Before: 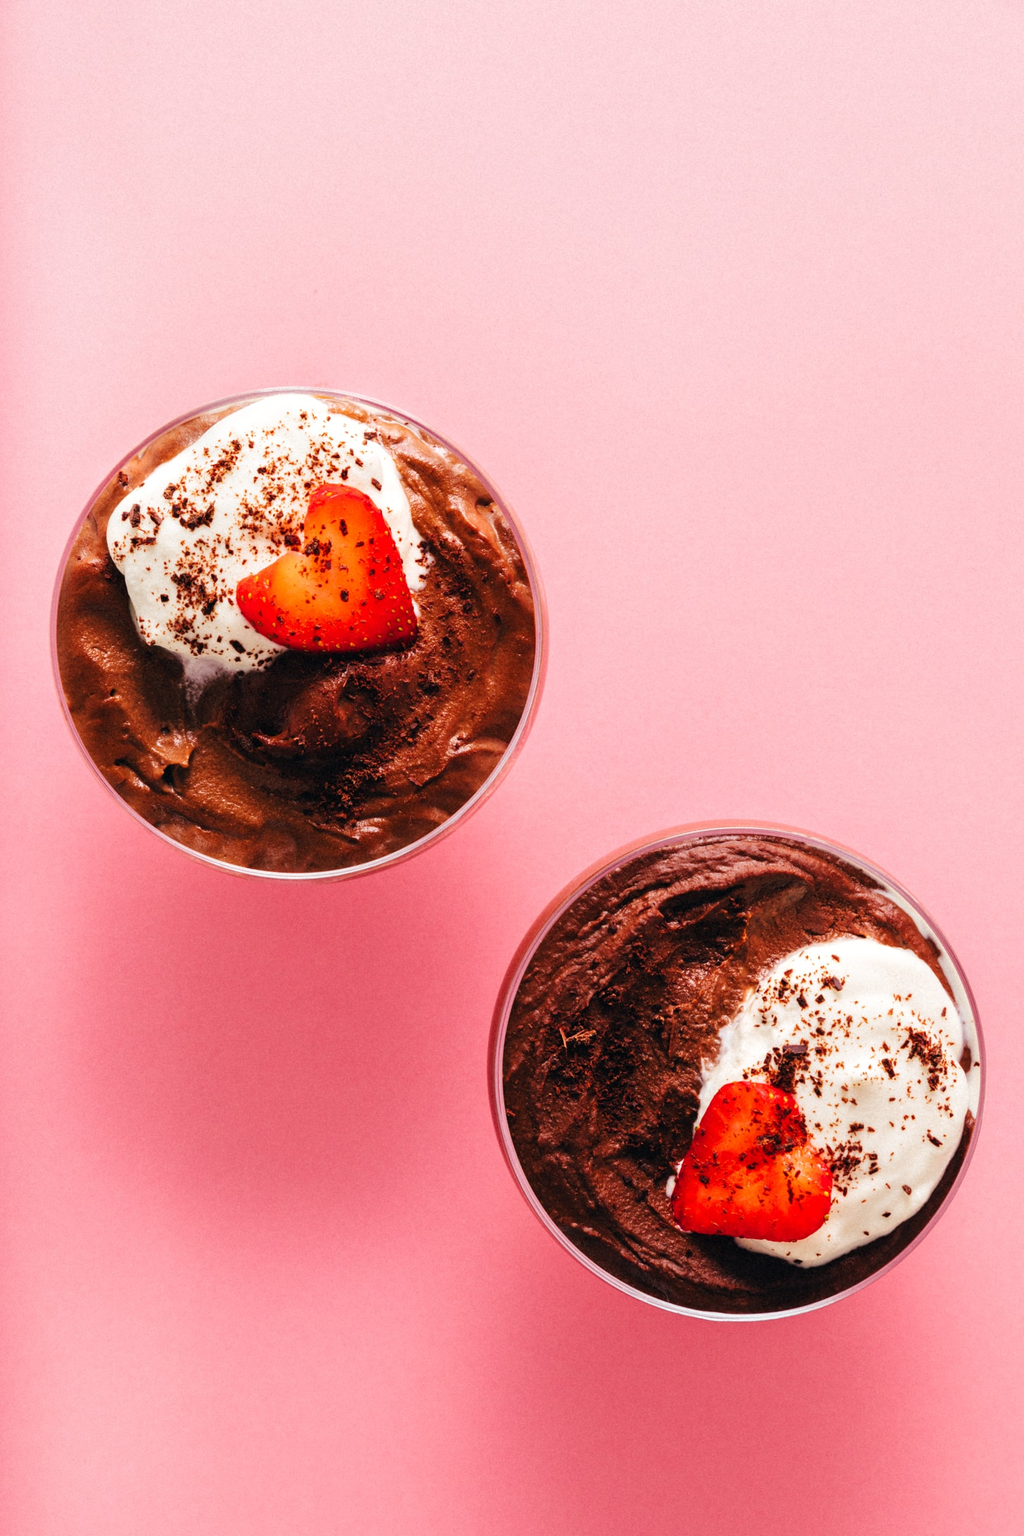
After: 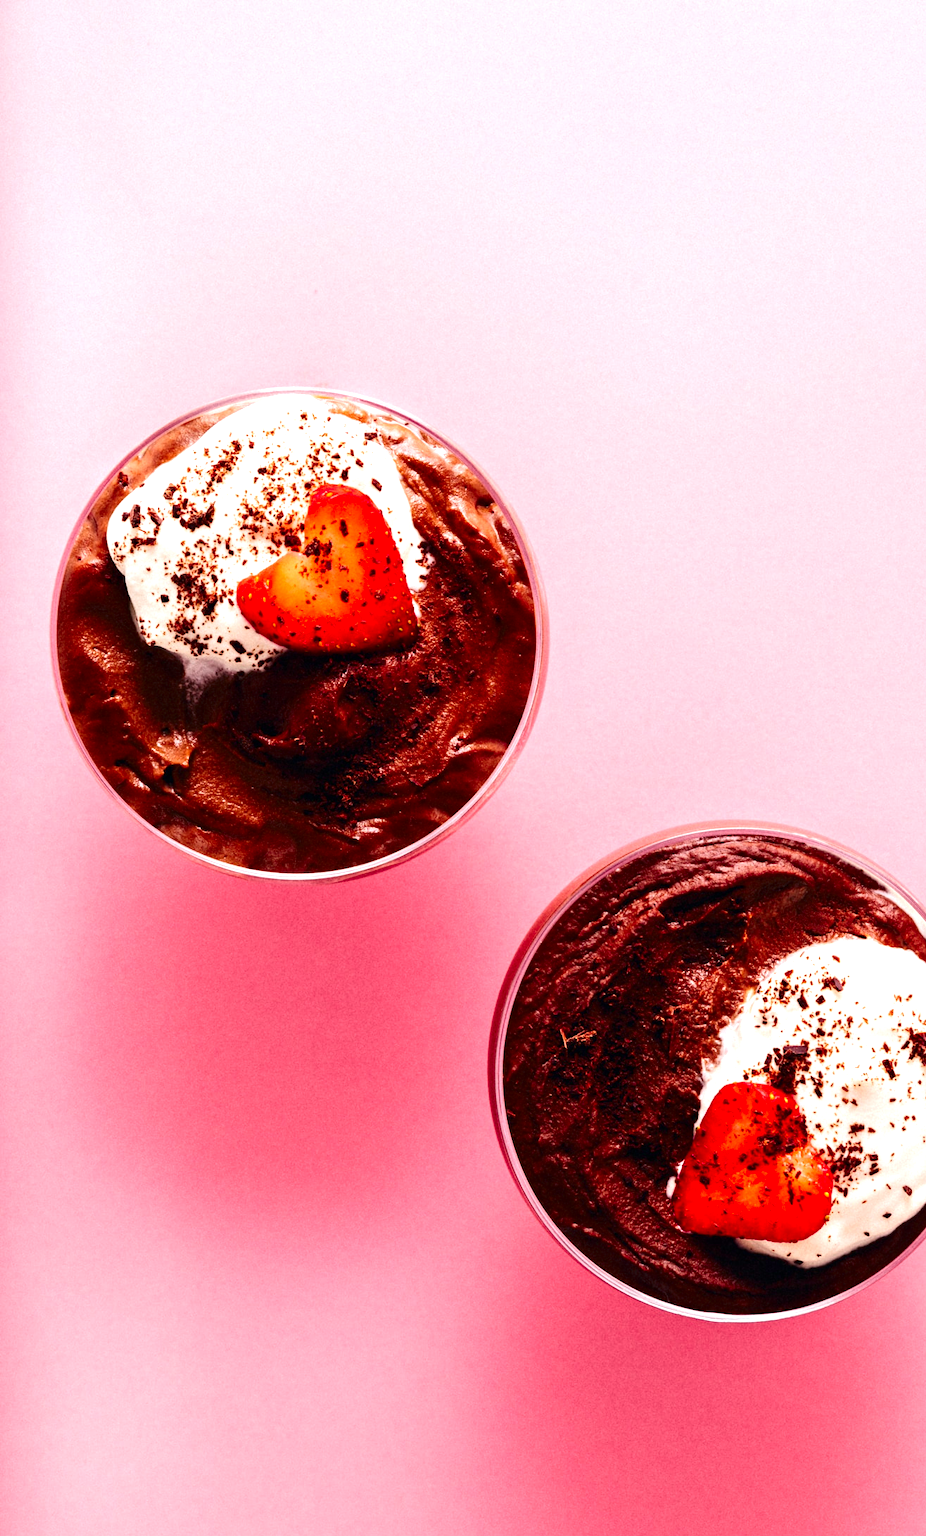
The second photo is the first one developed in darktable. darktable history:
exposure: black level correction 0.001, exposure 0.5 EV, compensate exposure bias true, compensate highlight preservation false
contrast brightness saturation: contrast 0.07, brightness -0.13, saturation 0.06
crop: right 9.509%, bottom 0.031%
tone curve: curves: ch0 [(0, 0) (0.227, 0.17) (0.766, 0.774) (1, 1)]; ch1 [(0, 0) (0.114, 0.127) (0.437, 0.452) (0.498, 0.498) (0.529, 0.541) (0.579, 0.589) (1, 1)]; ch2 [(0, 0) (0.233, 0.259) (0.493, 0.492) (0.587, 0.573) (1, 1)], color space Lab, independent channels, preserve colors none
